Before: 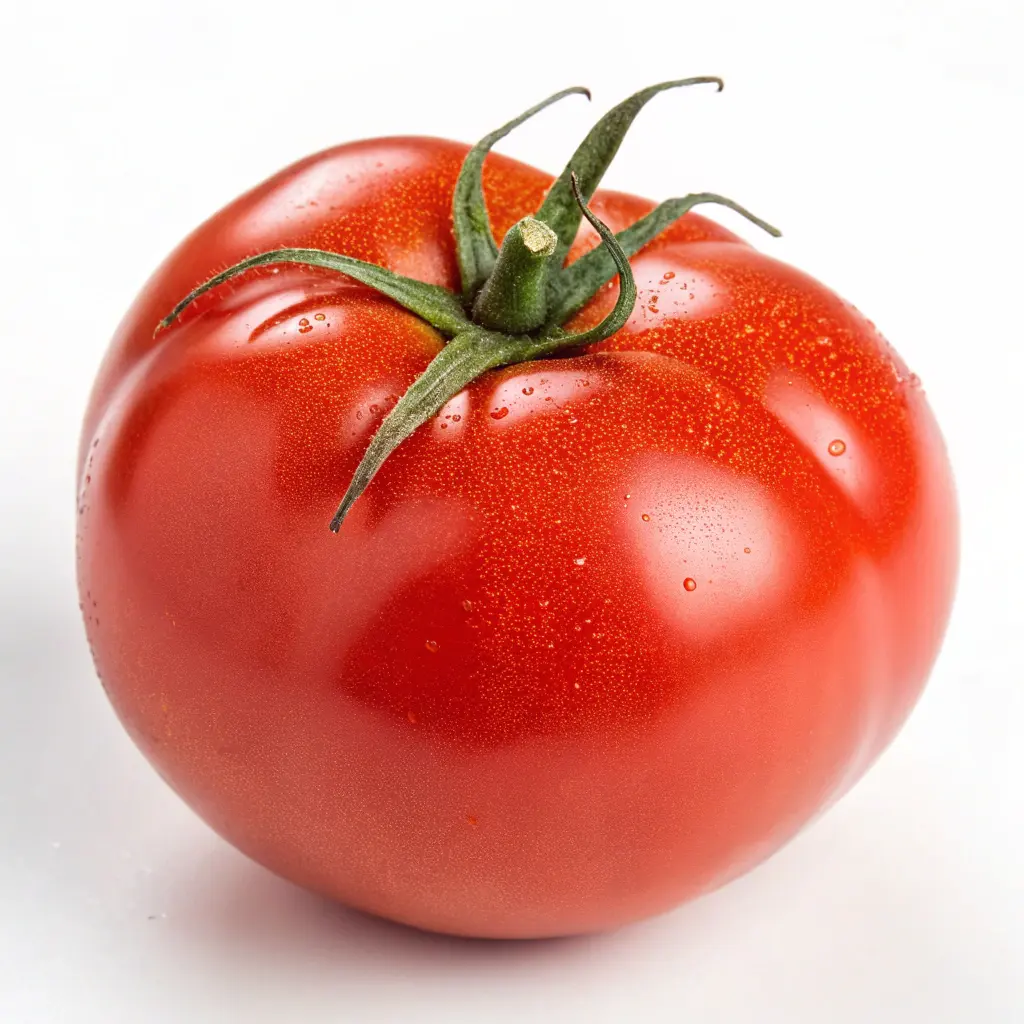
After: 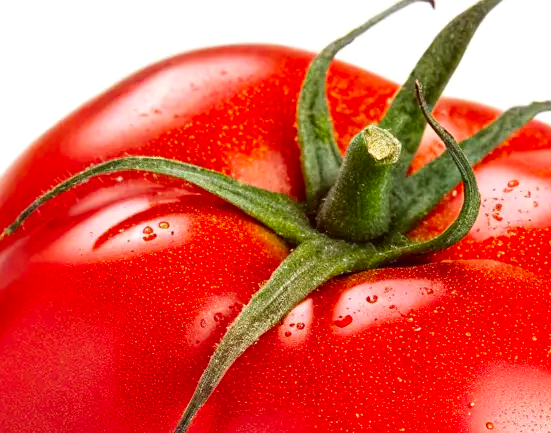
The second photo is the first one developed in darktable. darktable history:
crop: left 15.306%, top 9.065%, right 30.789%, bottom 48.638%
contrast brightness saturation: brightness -0.02, saturation 0.35
levels: levels [0, 0.492, 0.984]
